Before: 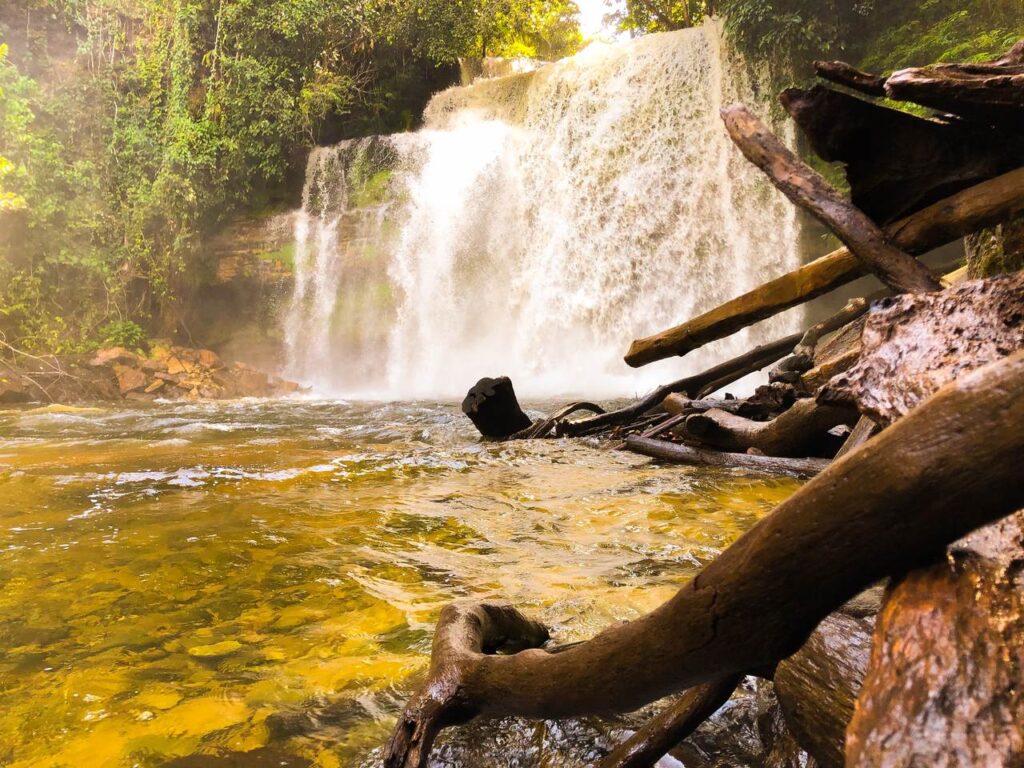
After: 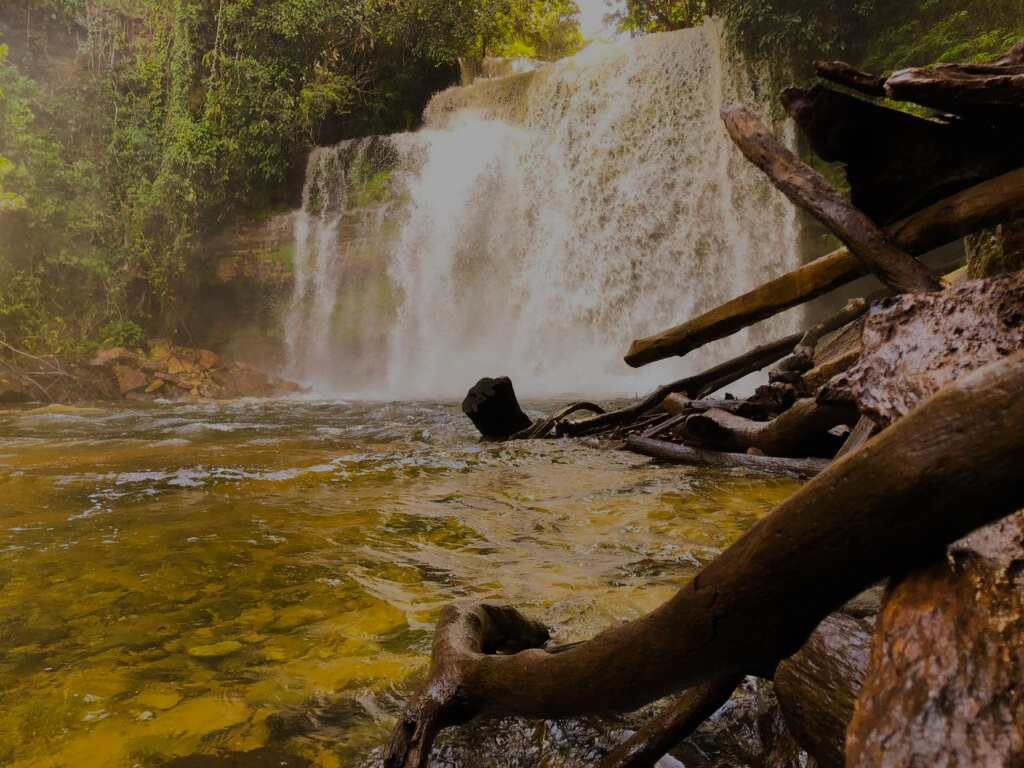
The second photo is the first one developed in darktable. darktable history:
exposure: exposure -1.421 EV, compensate highlight preservation false
